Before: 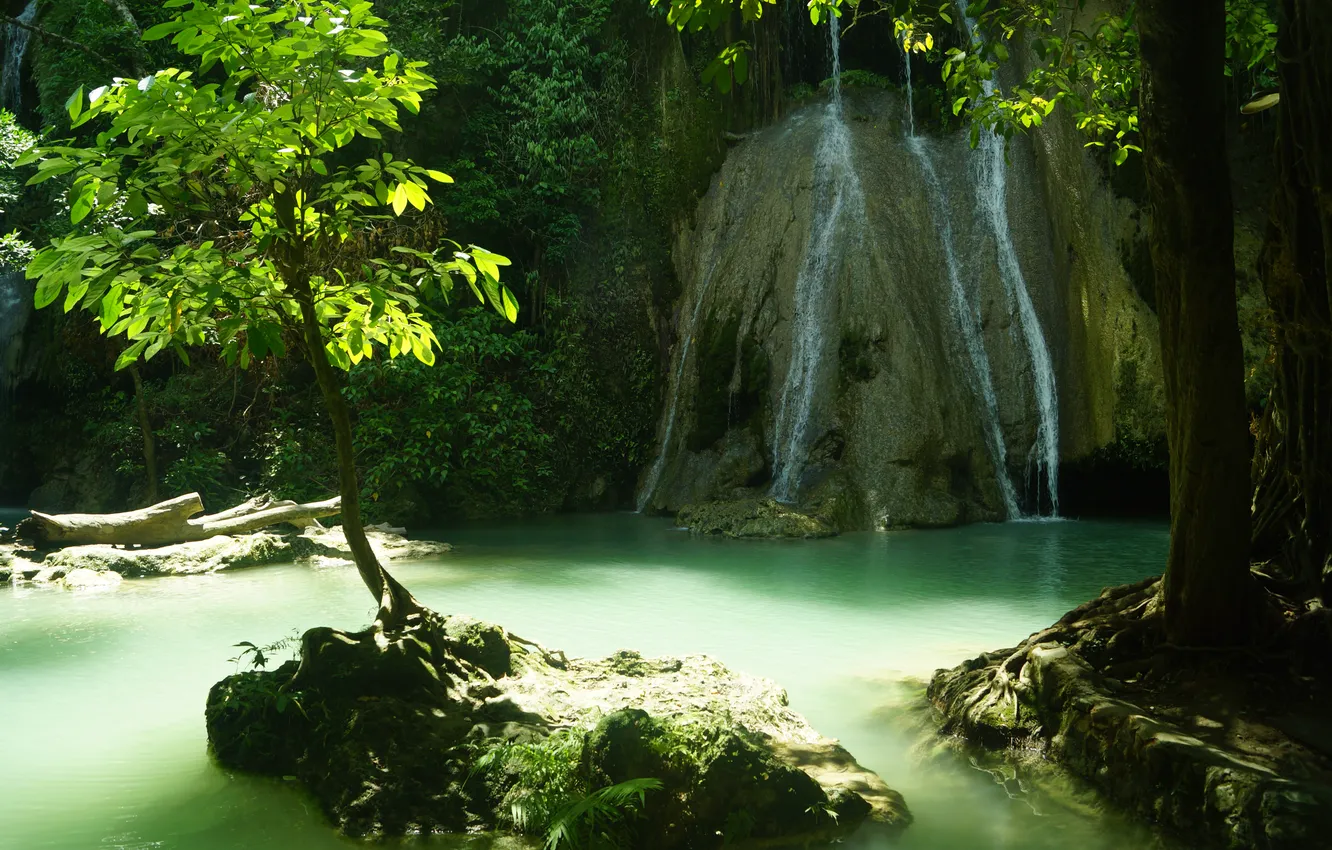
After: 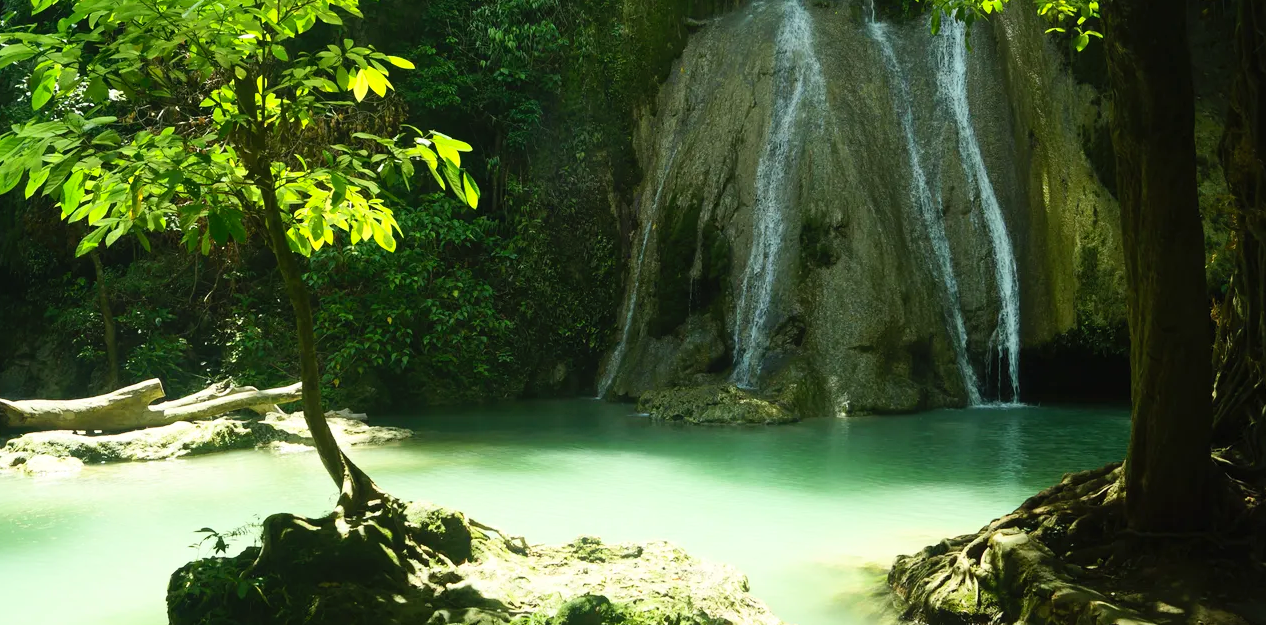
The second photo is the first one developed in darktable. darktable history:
contrast brightness saturation: contrast 0.201, brightness 0.154, saturation 0.141
crop and rotate: left 2.976%, top 13.52%, right 1.968%, bottom 12.906%
tone equalizer: edges refinement/feathering 500, mask exposure compensation -1.57 EV, preserve details no
